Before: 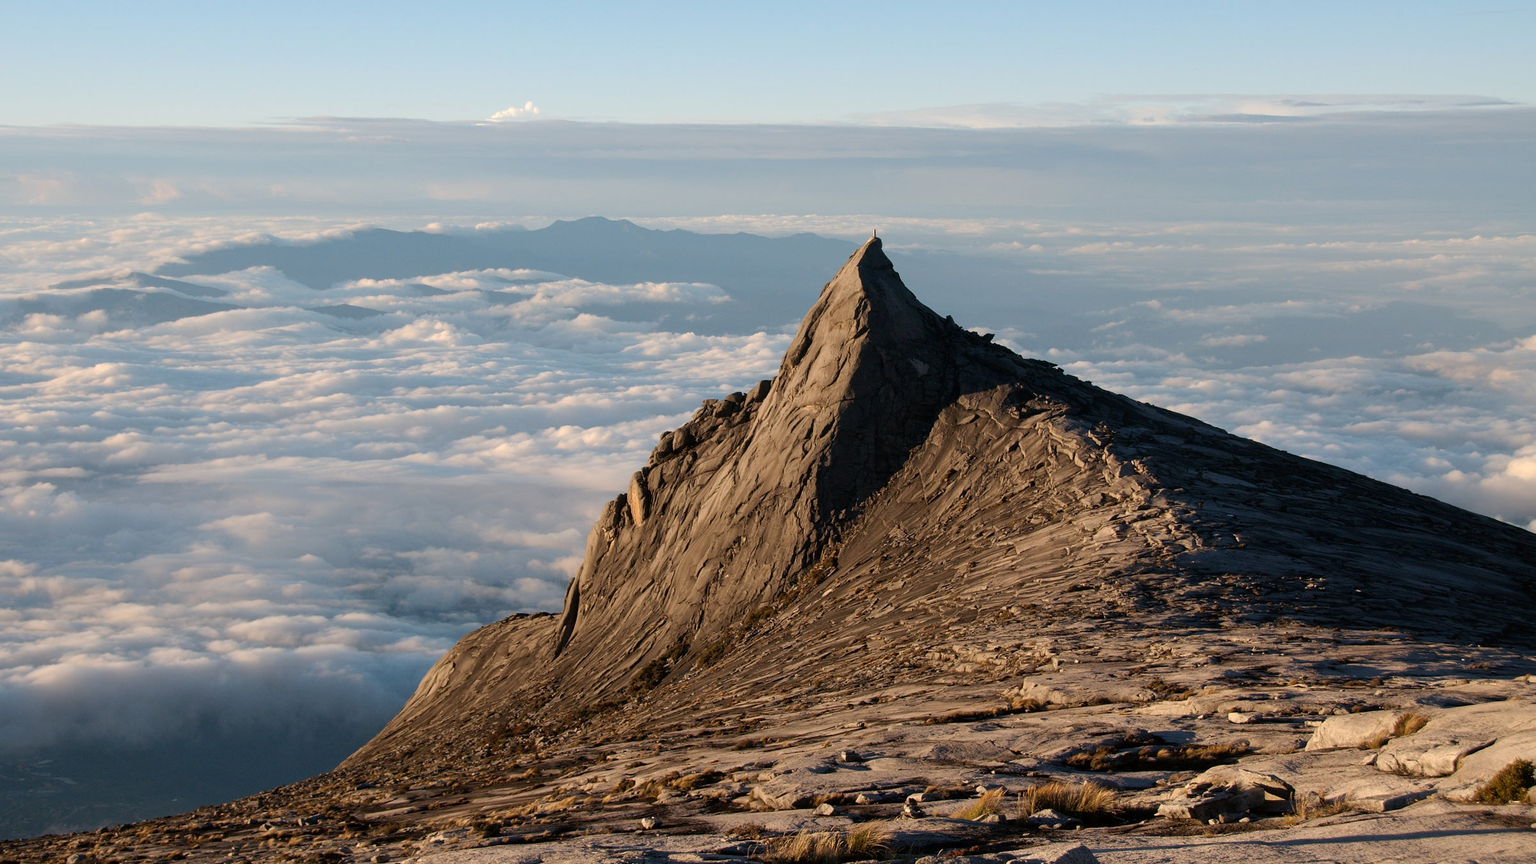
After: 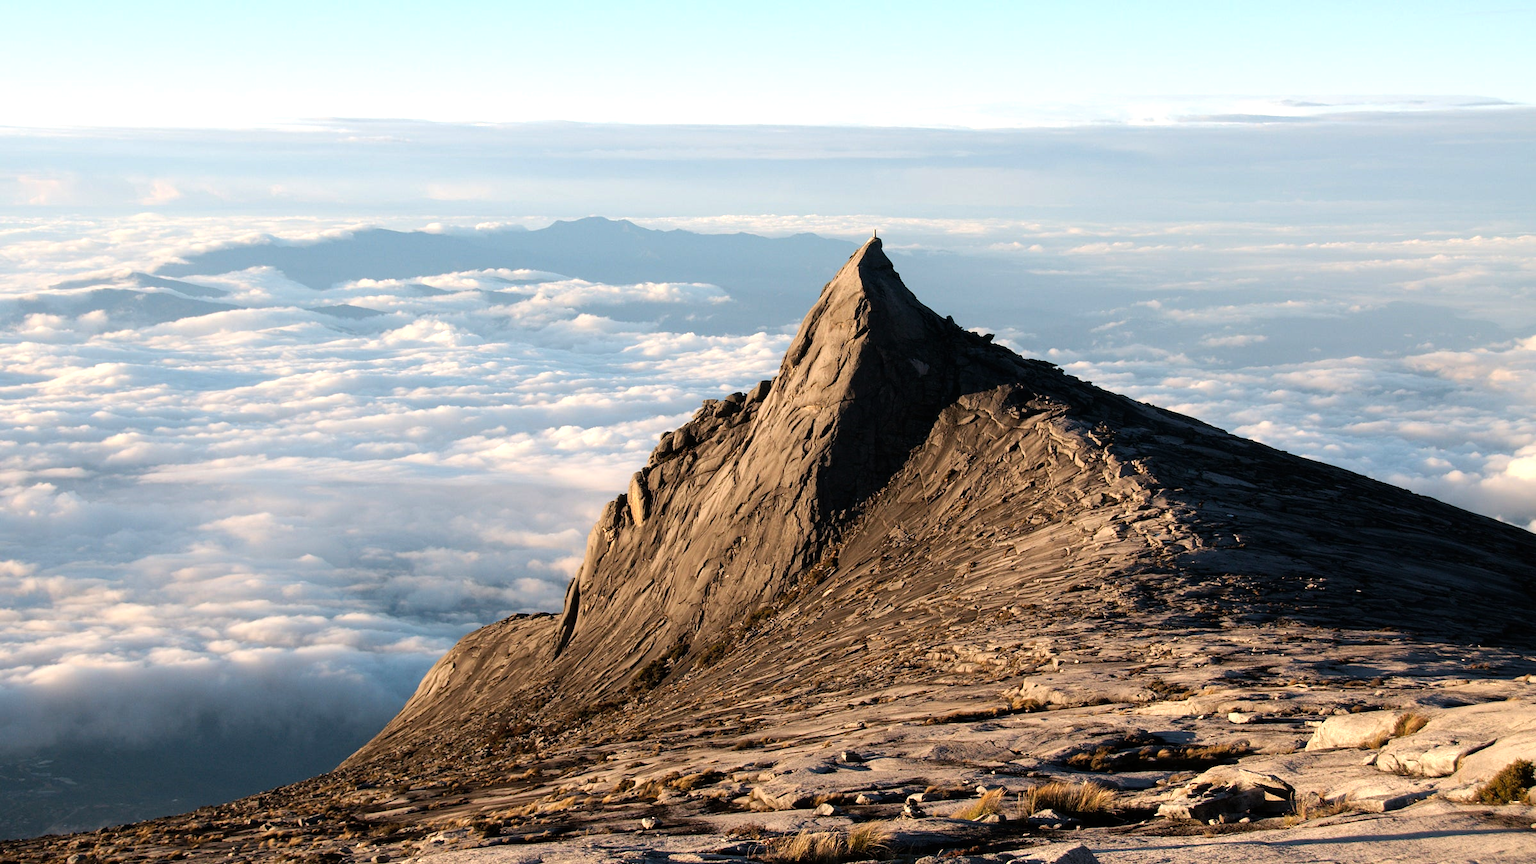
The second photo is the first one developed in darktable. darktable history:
tone equalizer: -8 EV -0.728 EV, -7 EV -0.701 EV, -6 EV -0.595 EV, -5 EV -0.408 EV, -3 EV 0.396 EV, -2 EV 0.6 EV, -1 EV 0.678 EV, +0 EV 0.748 EV
